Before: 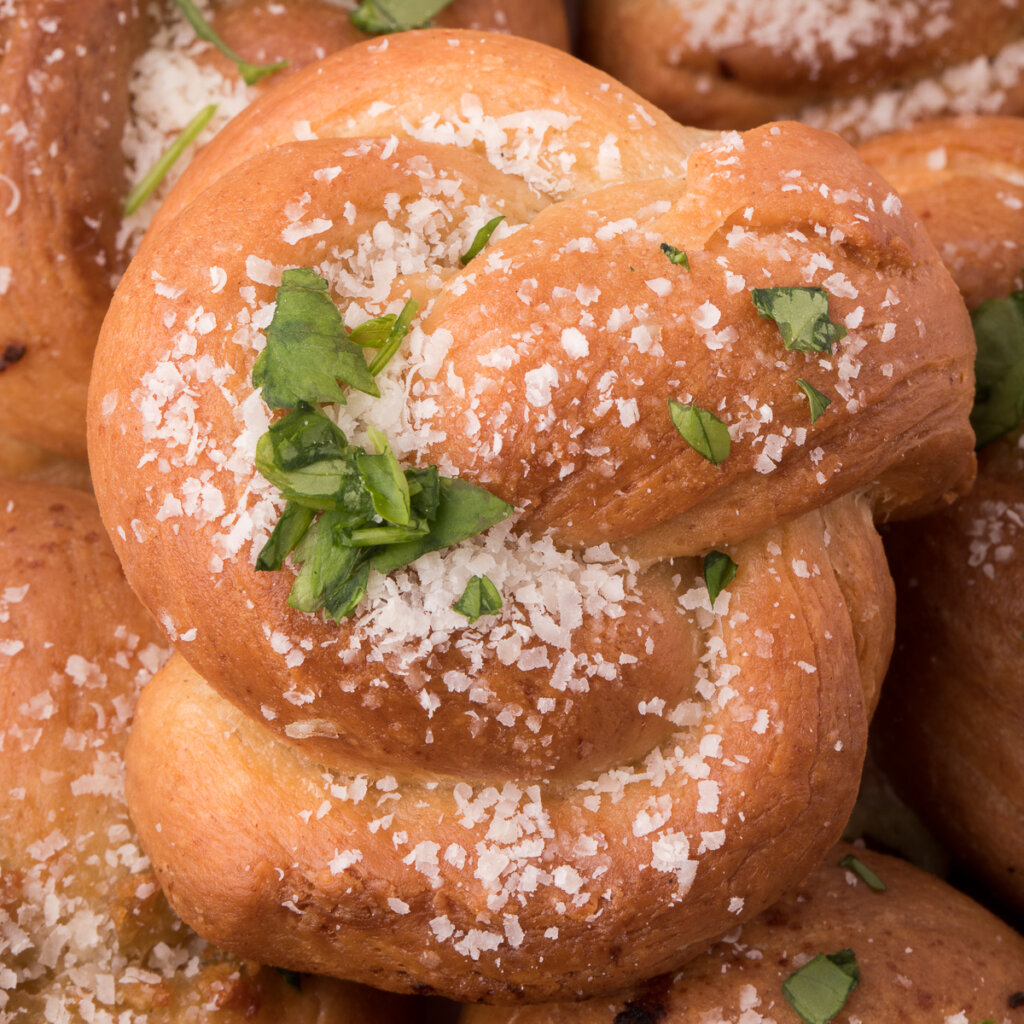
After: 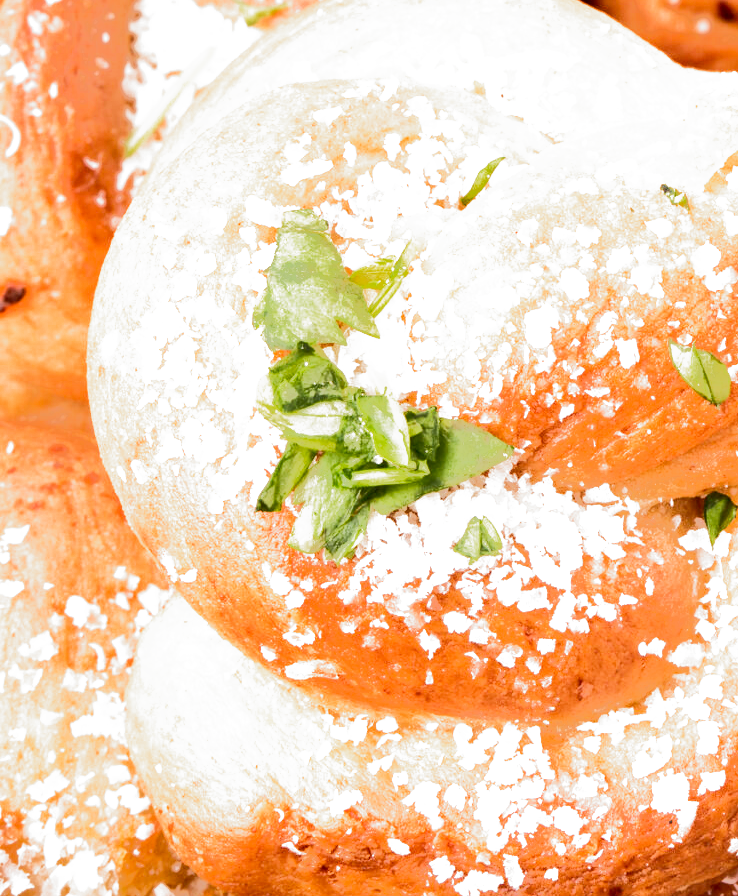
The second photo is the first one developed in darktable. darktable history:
exposure: black level correction 0.001, exposure 1.646 EV, compensate exposure bias true, compensate highlight preservation false
filmic rgb: black relative exposure -8.2 EV, white relative exposure 2.2 EV, threshold 3 EV, hardness 7.11, latitude 75%, contrast 1.325, highlights saturation mix -2%, shadows ↔ highlights balance 30%, preserve chrominance no, color science v5 (2021), contrast in shadows safe, contrast in highlights safe, enable highlight reconstruction true
crop: top 5.803%, right 27.864%, bottom 5.804%
tone equalizer: -7 EV -0.63 EV, -6 EV 1 EV, -5 EV -0.45 EV, -4 EV 0.43 EV, -3 EV 0.41 EV, -2 EV 0.15 EV, -1 EV -0.15 EV, +0 EV -0.39 EV, smoothing diameter 25%, edges refinement/feathering 10, preserve details guided filter
